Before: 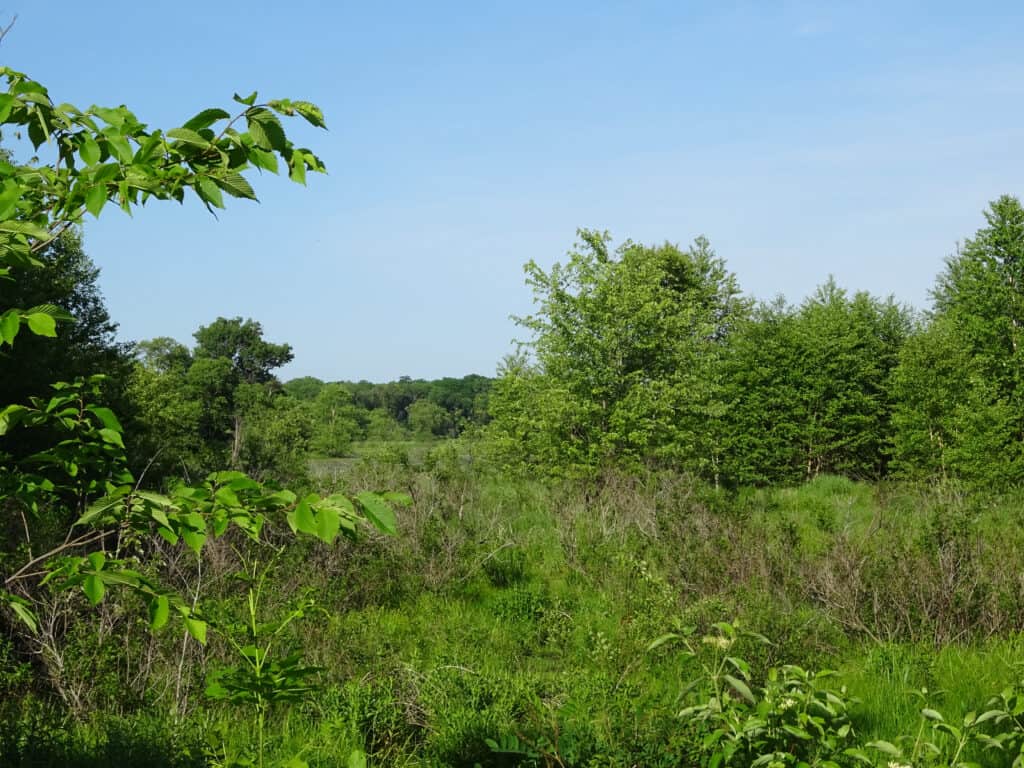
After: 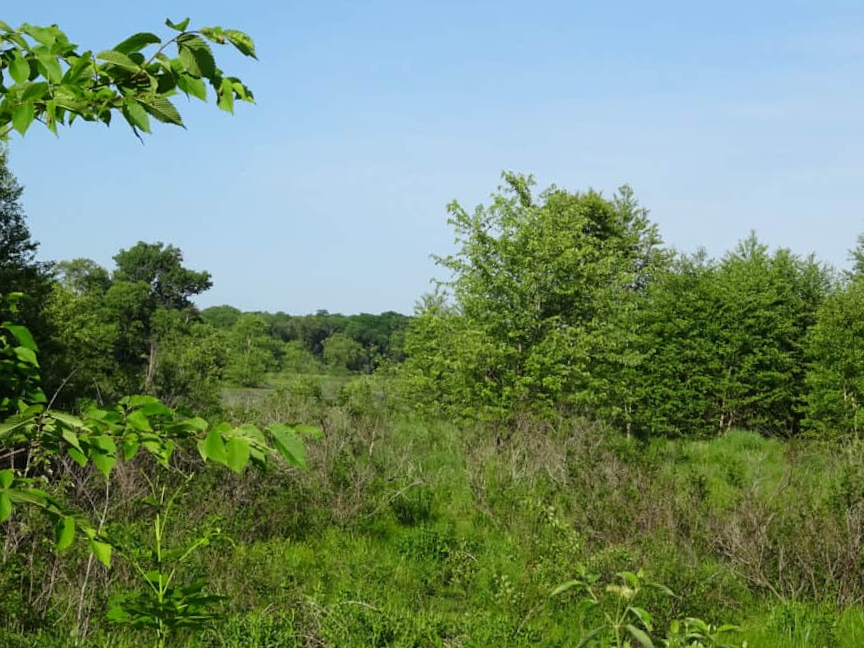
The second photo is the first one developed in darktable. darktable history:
crop and rotate: angle -2.93°, left 5.323%, top 5.174%, right 4.599%, bottom 4.682%
